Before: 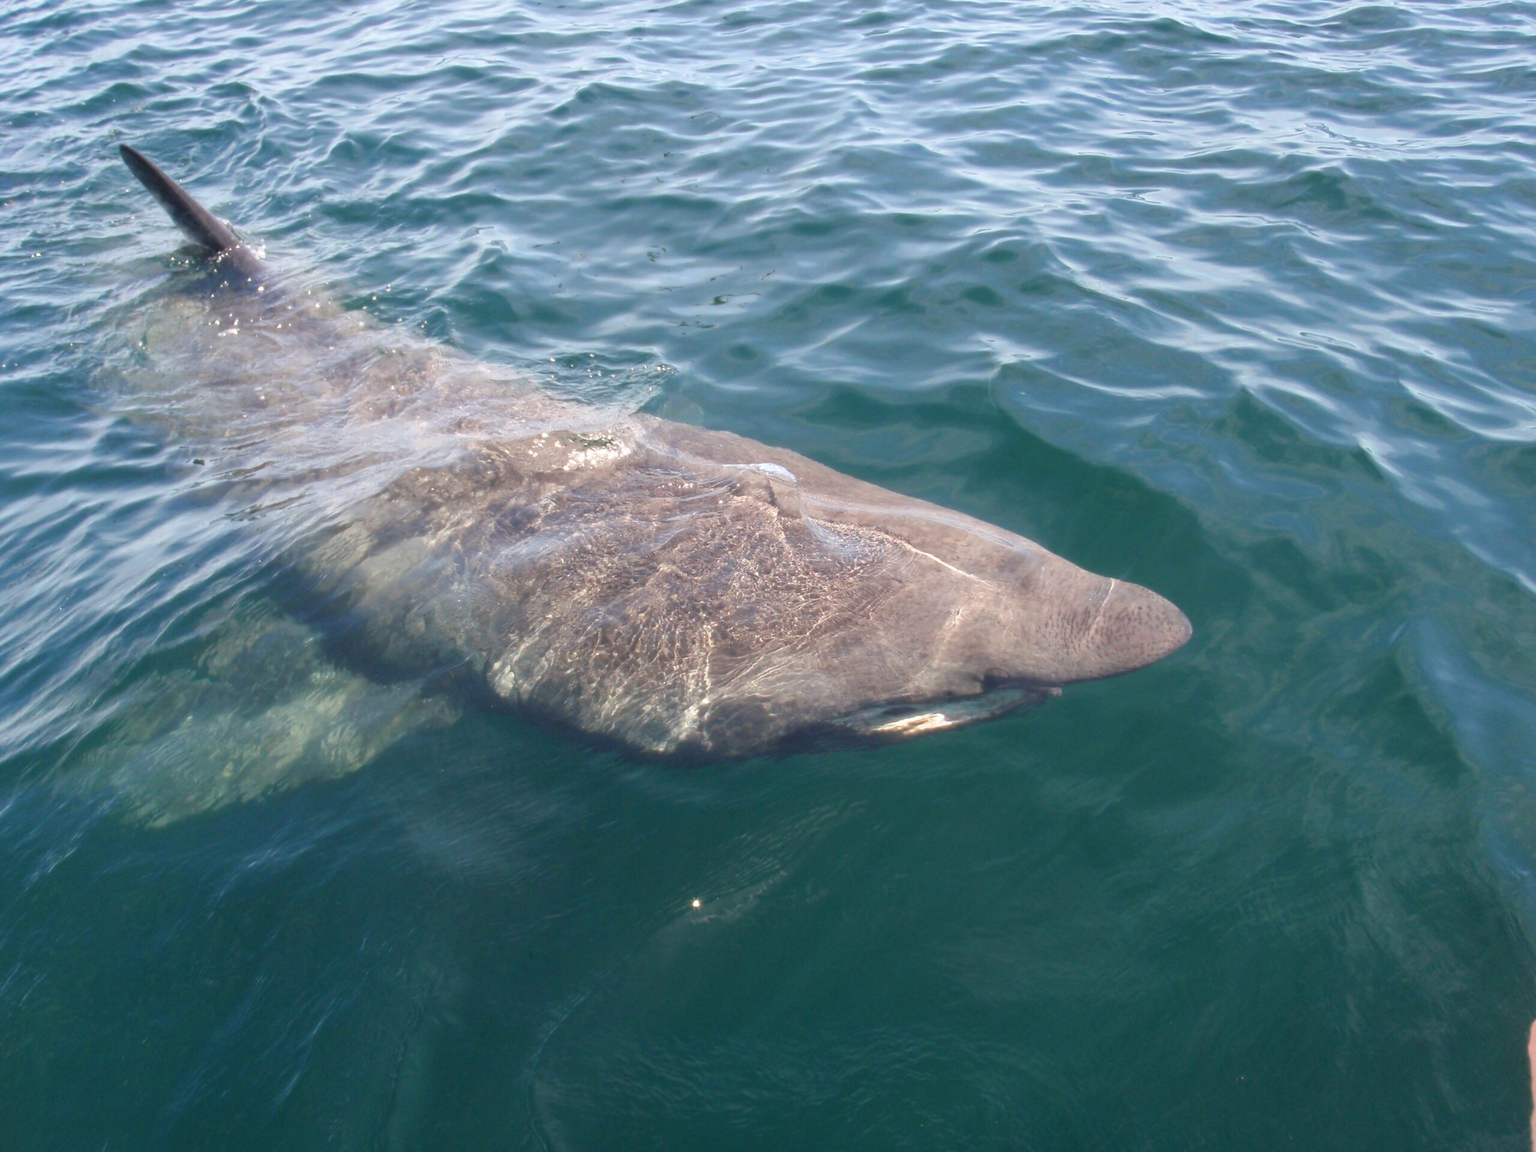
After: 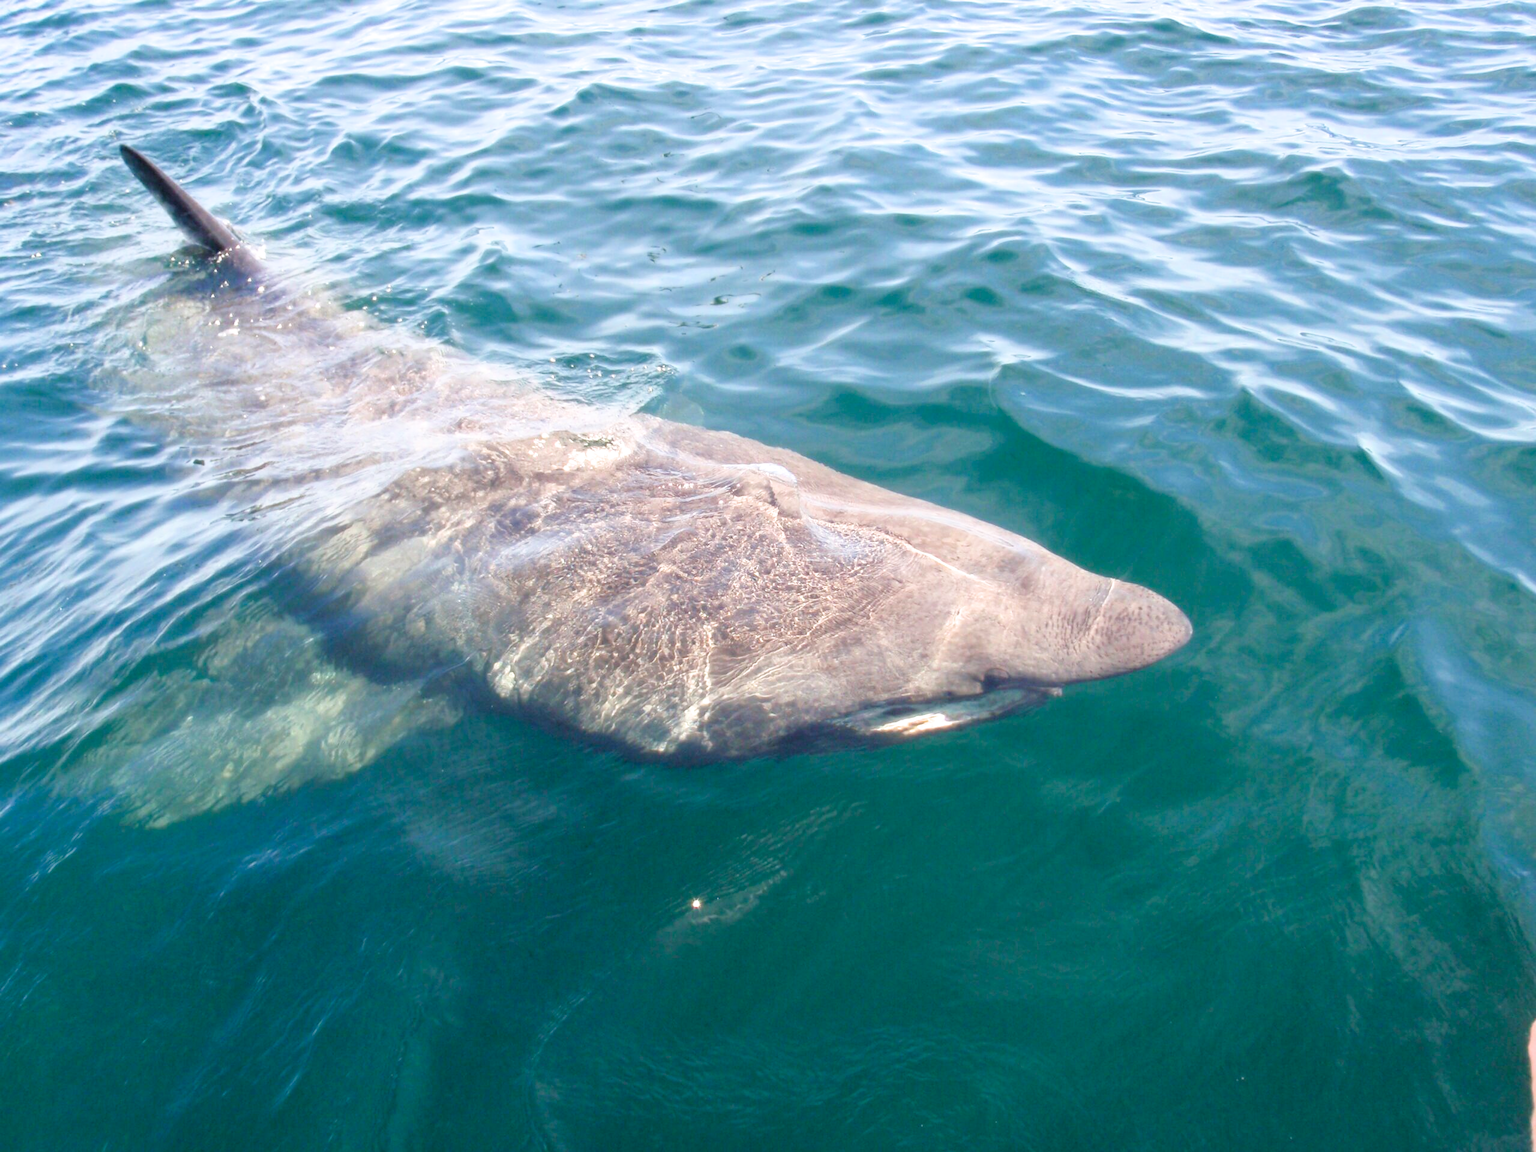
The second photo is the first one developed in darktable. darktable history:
filmic rgb: black relative exposure -4.91 EV, white relative exposure 2.84 EV, hardness 3.7
color balance rgb: perceptual saturation grading › global saturation 20%, perceptual saturation grading › highlights -25%, perceptual saturation grading › shadows 50%
rotate and perspective: crop left 0, crop top 0
exposure: exposure 0.648 EV, compensate highlight preservation false
